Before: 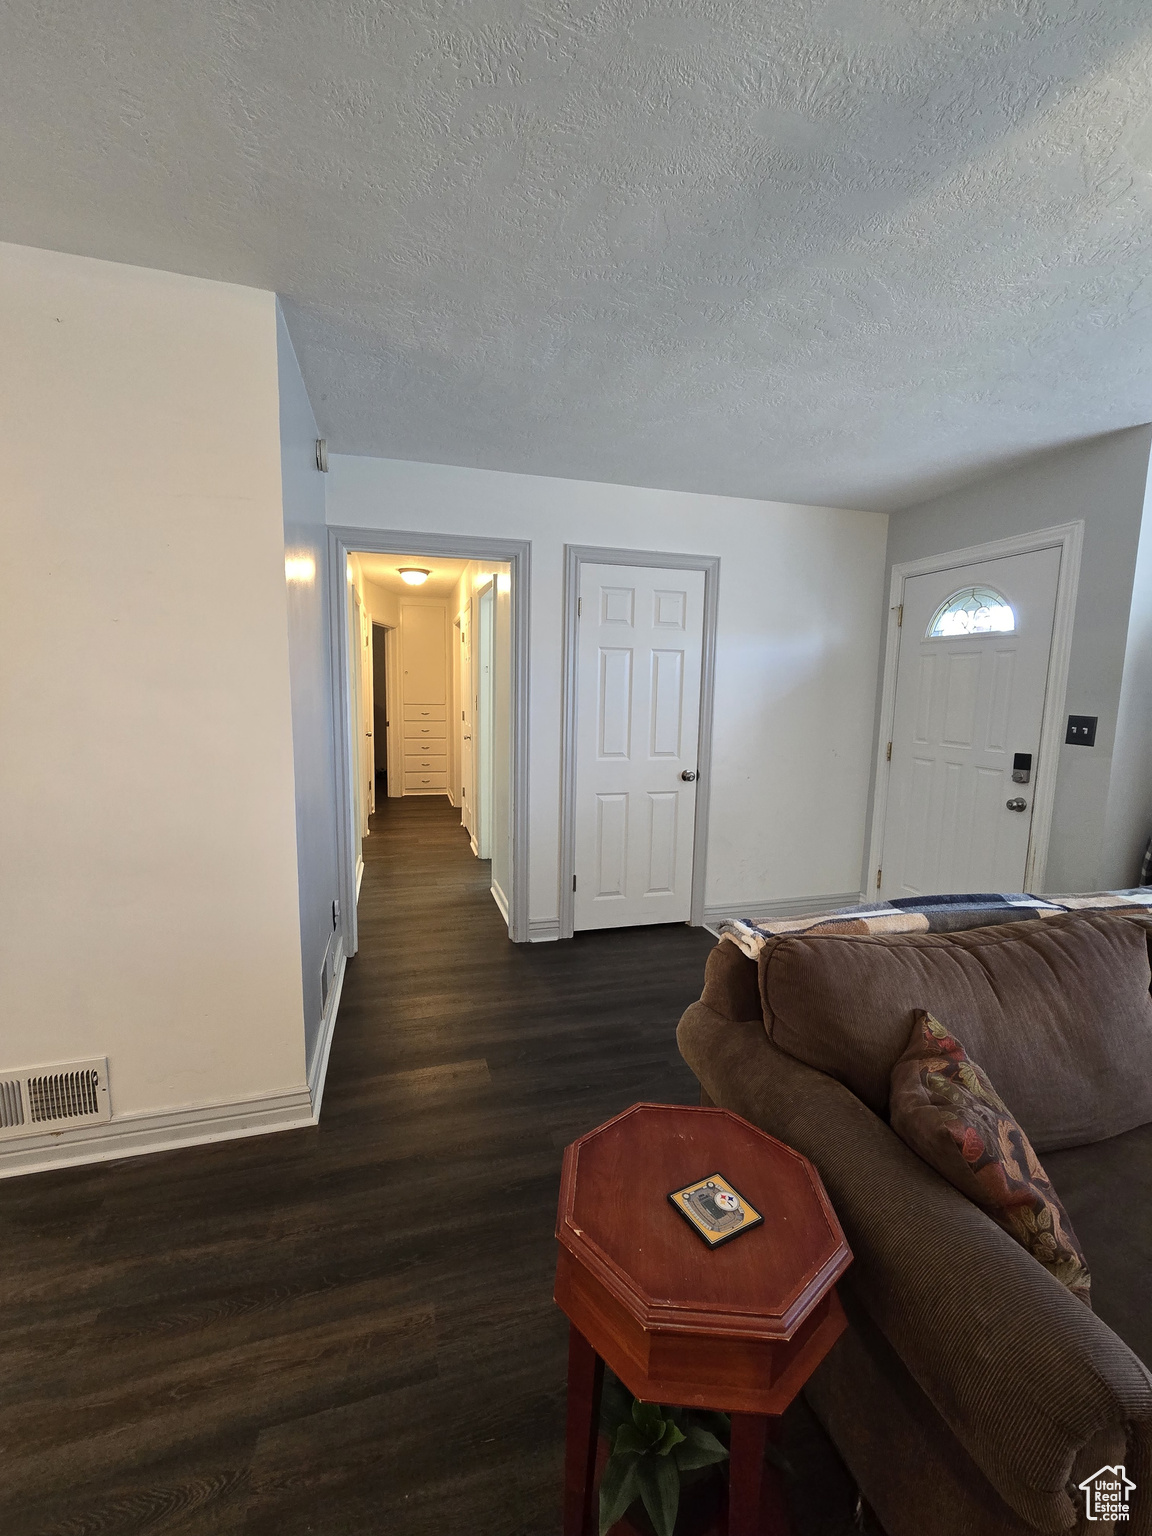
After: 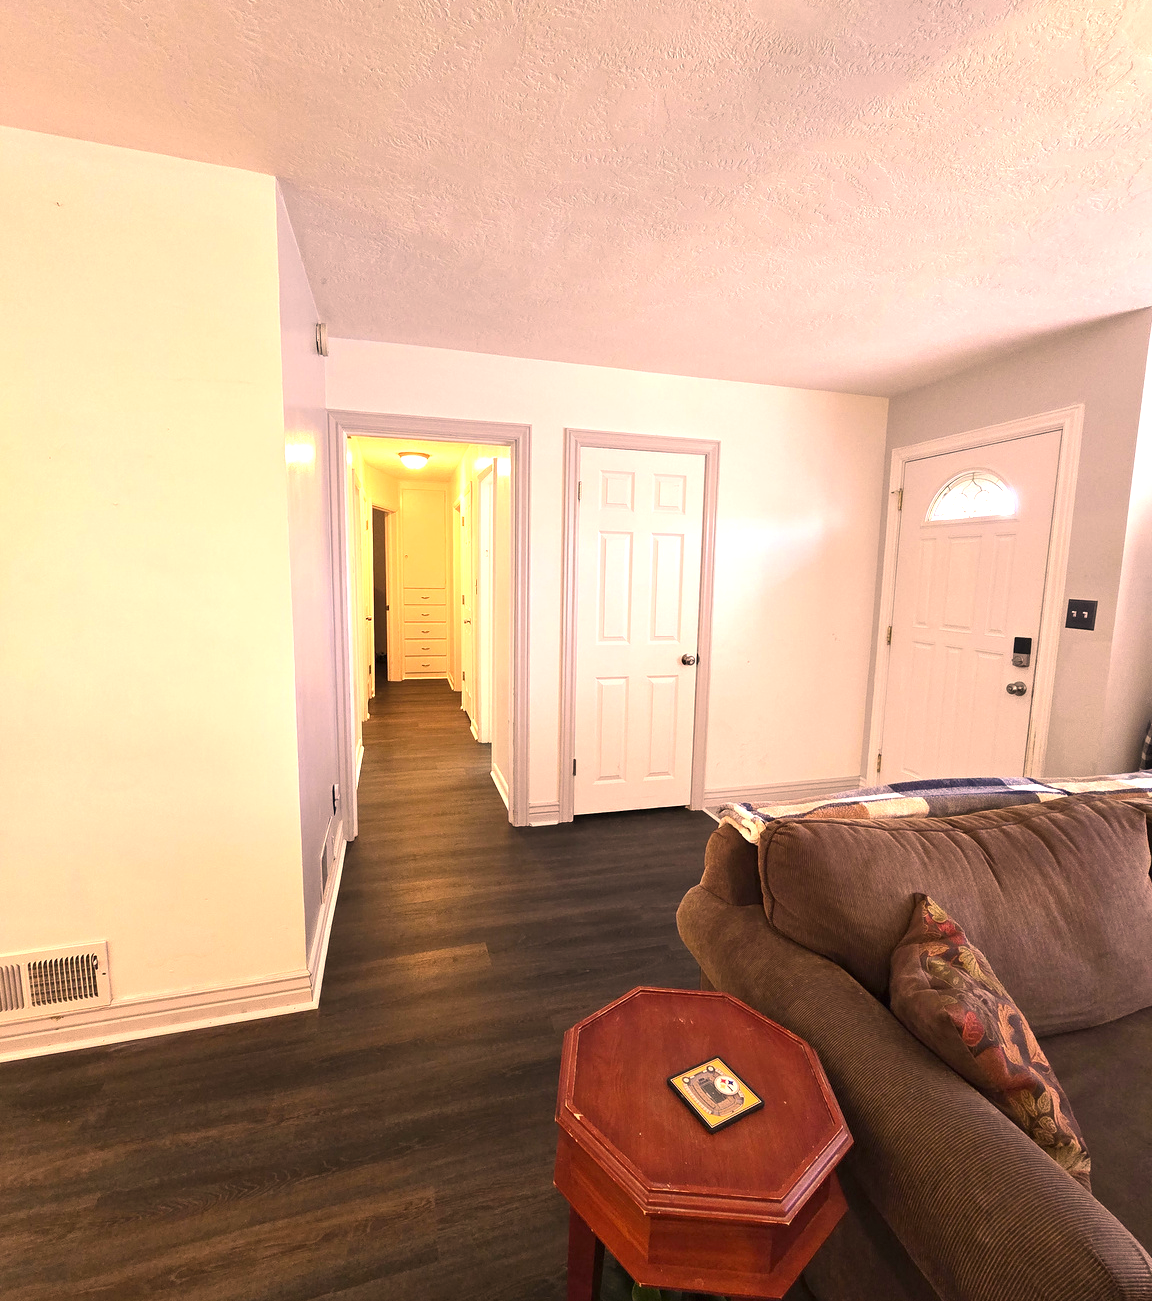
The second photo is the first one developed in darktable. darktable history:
crop: top 7.615%, bottom 7.652%
exposure: black level correction 0, exposure 1.097 EV, compensate exposure bias true, compensate highlight preservation false
color correction: highlights a* 21.63, highlights b* 21.5
